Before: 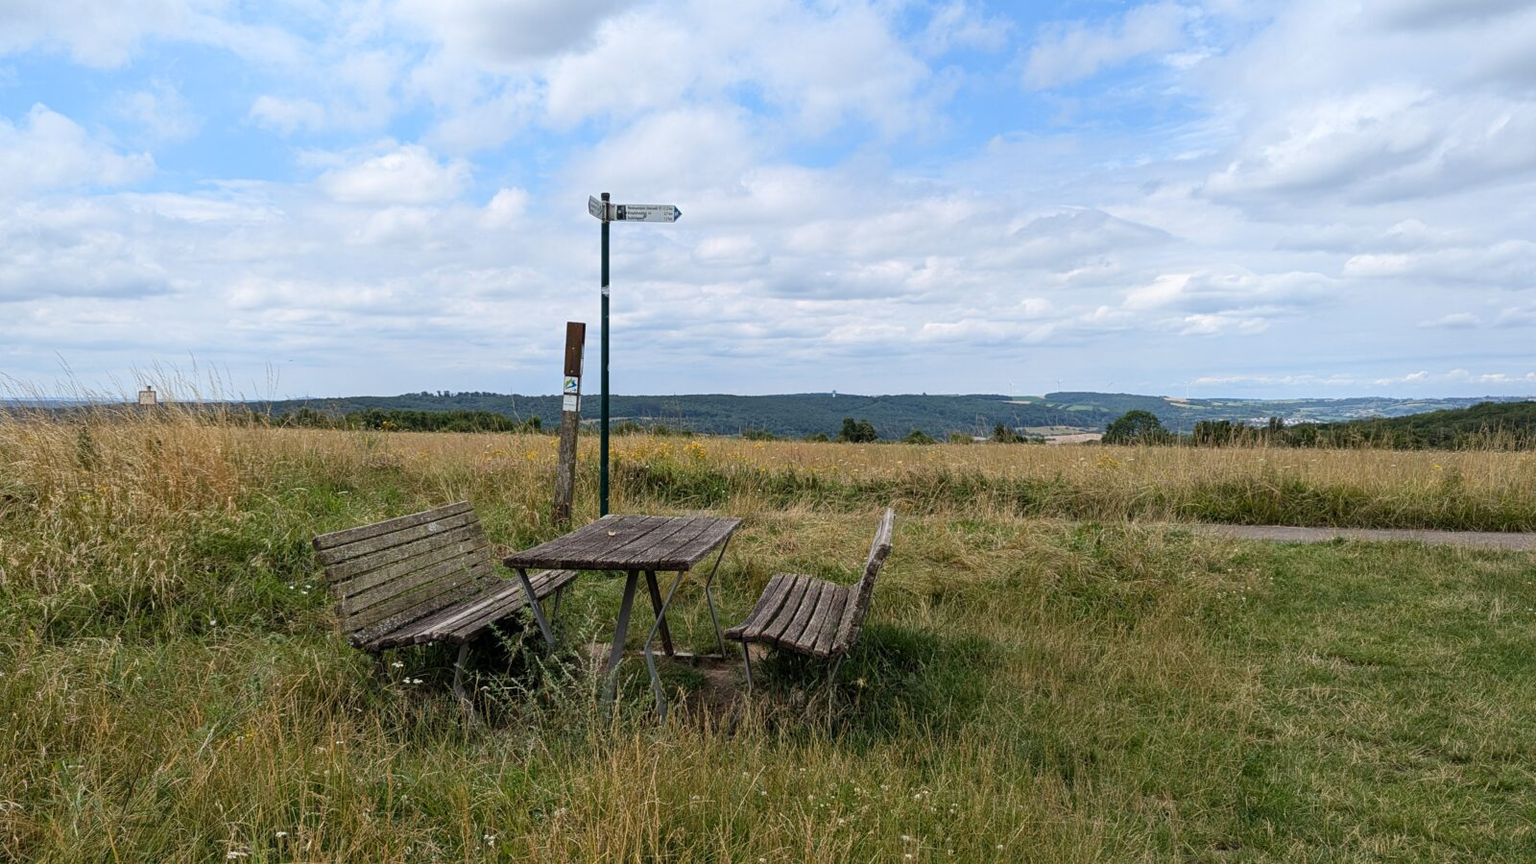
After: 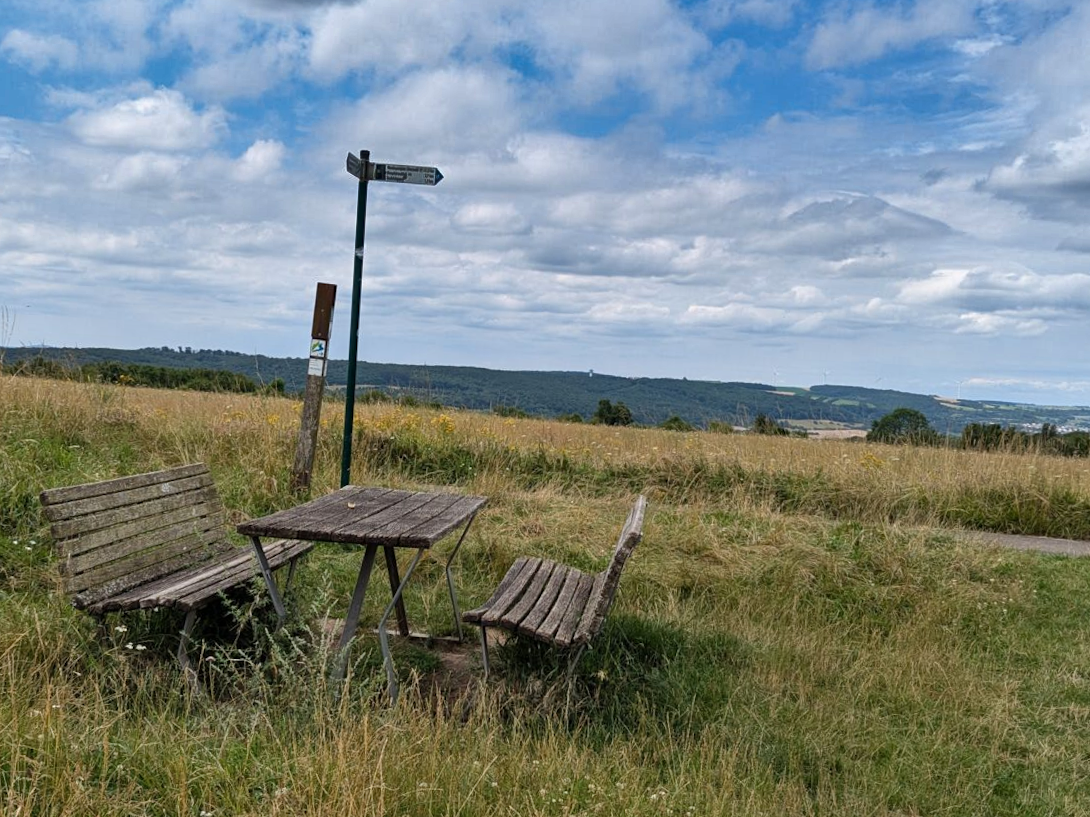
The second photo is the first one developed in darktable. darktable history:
shadows and highlights: white point adjustment 0.1, highlights -70, soften with gaussian
crop and rotate: angle -3.27°, left 14.277%, top 0.028%, right 10.766%, bottom 0.028%
